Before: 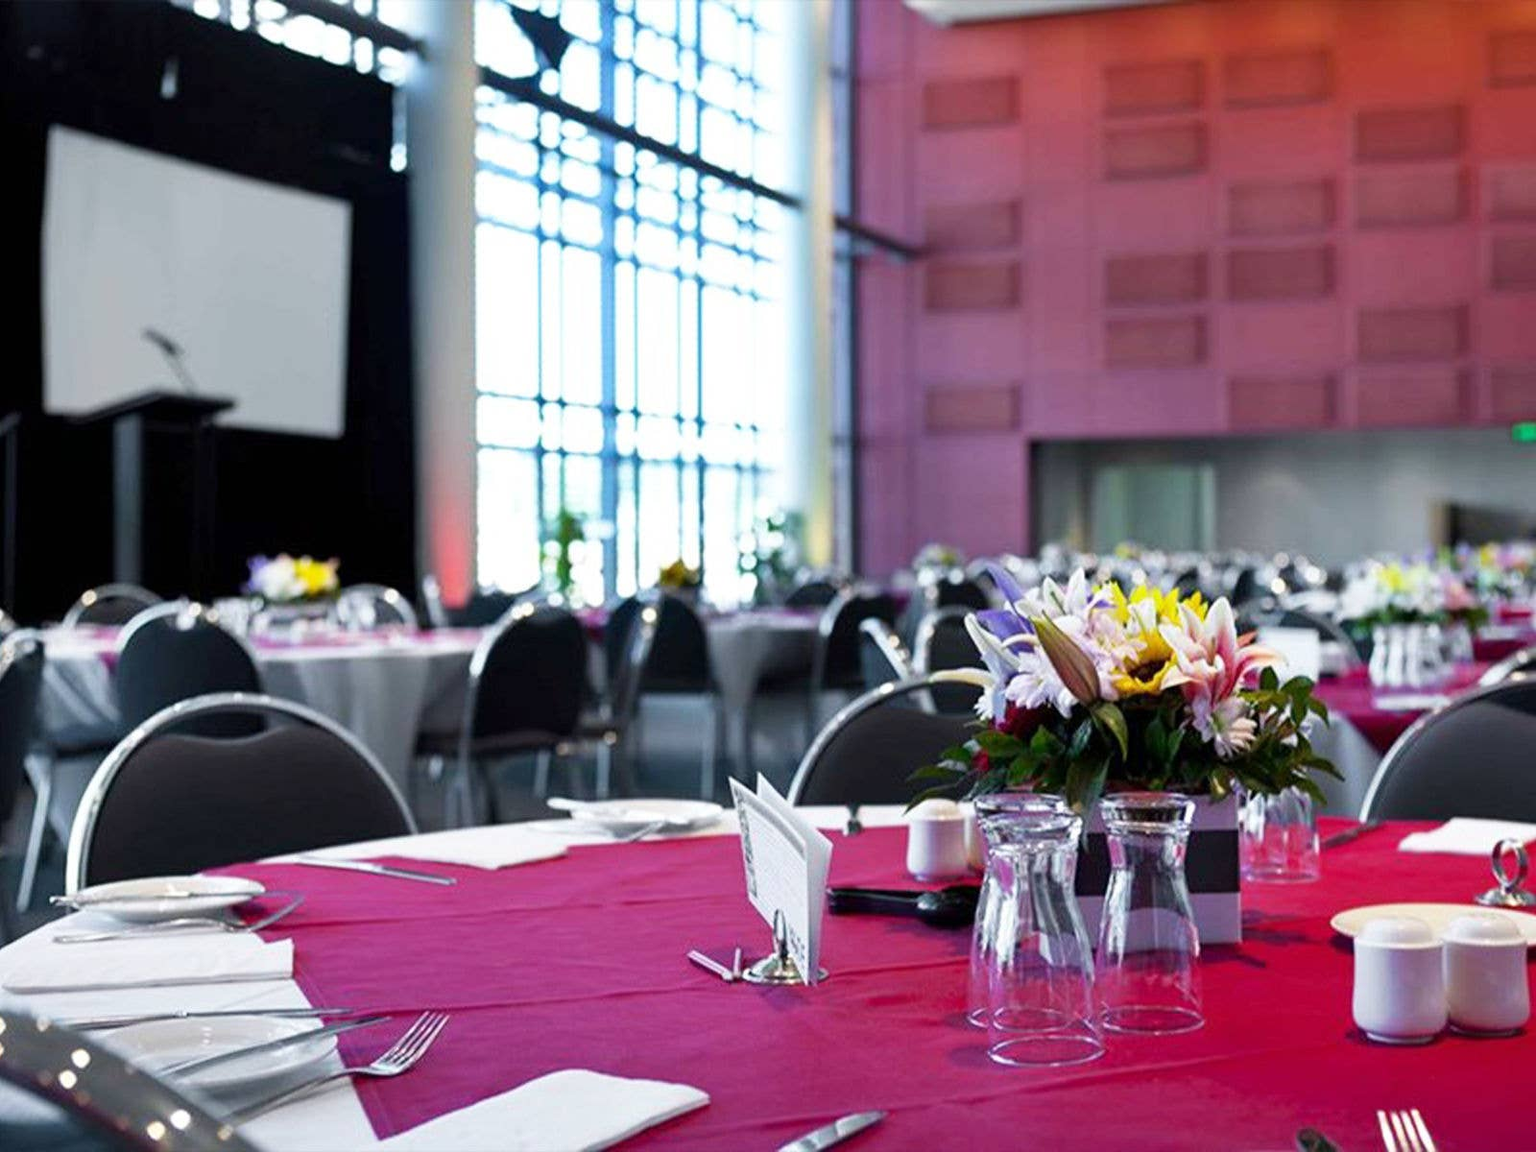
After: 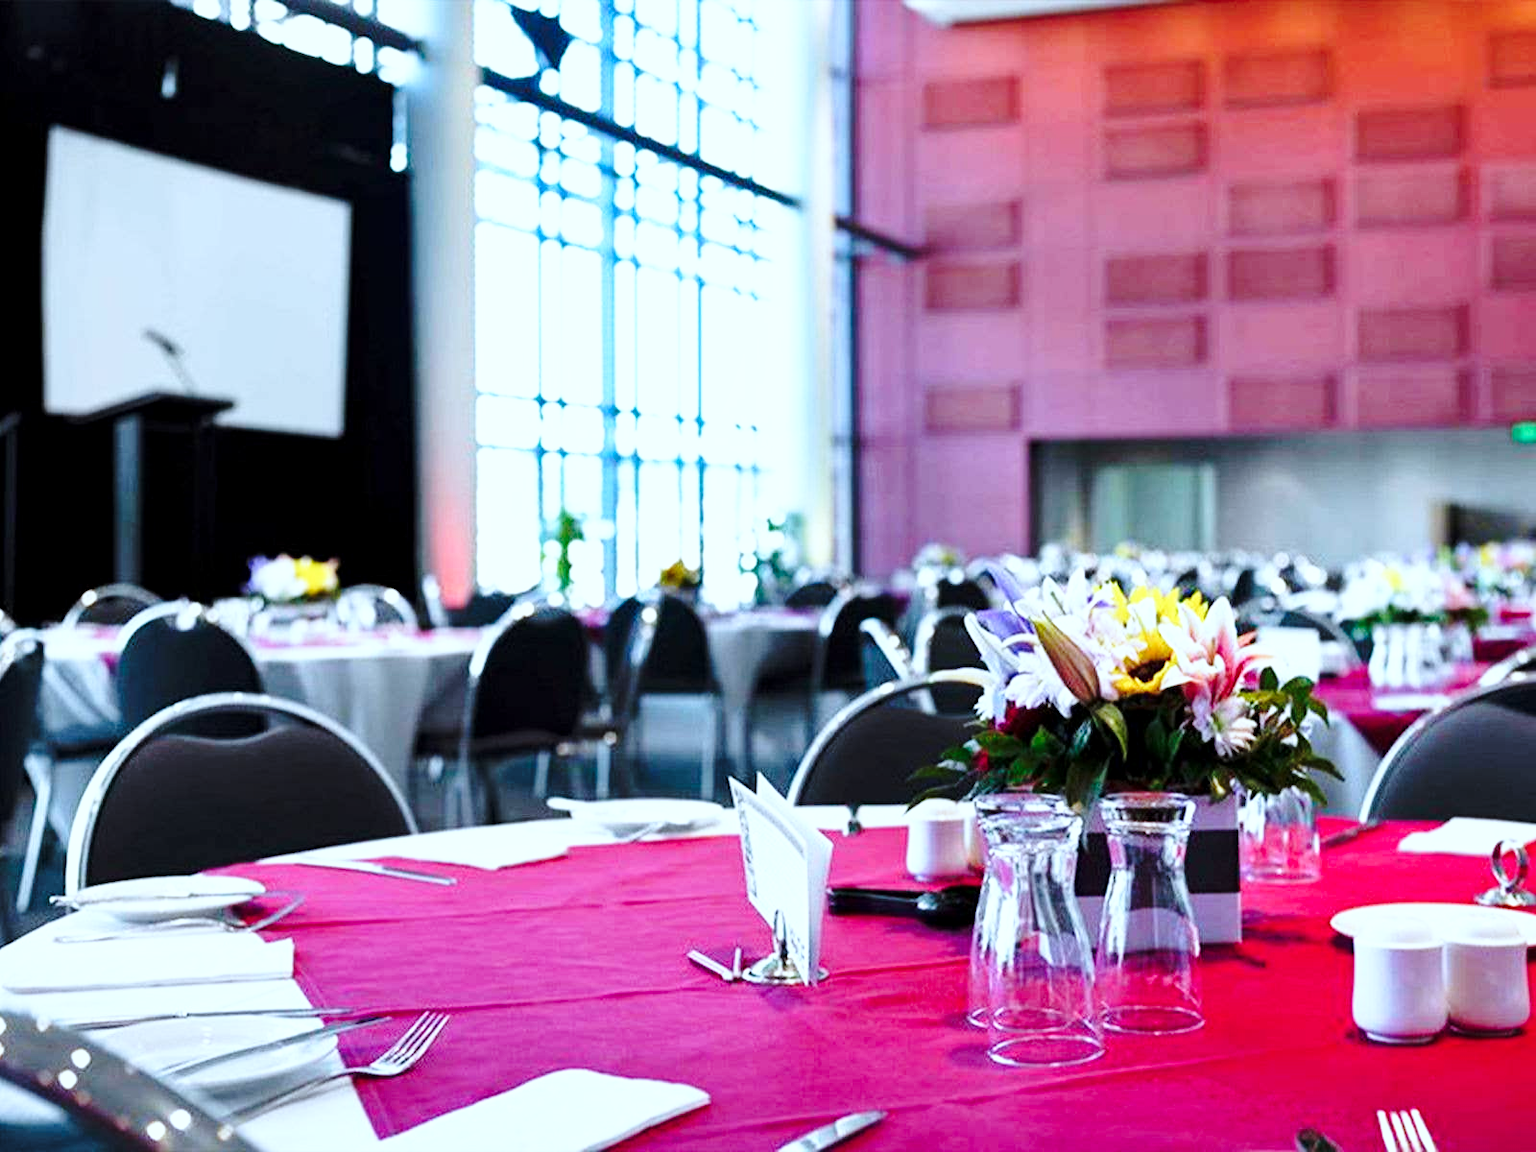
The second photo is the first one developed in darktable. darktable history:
local contrast: highlights 100%, shadows 100%, detail 120%, midtone range 0.2
color correction: highlights a* -4.18, highlights b* -10.81
base curve: curves: ch0 [(0, 0) (0.036, 0.037) (0.121, 0.228) (0.46, 0.76) (0.859, 0.983) (1, 1)], preserve colors none
